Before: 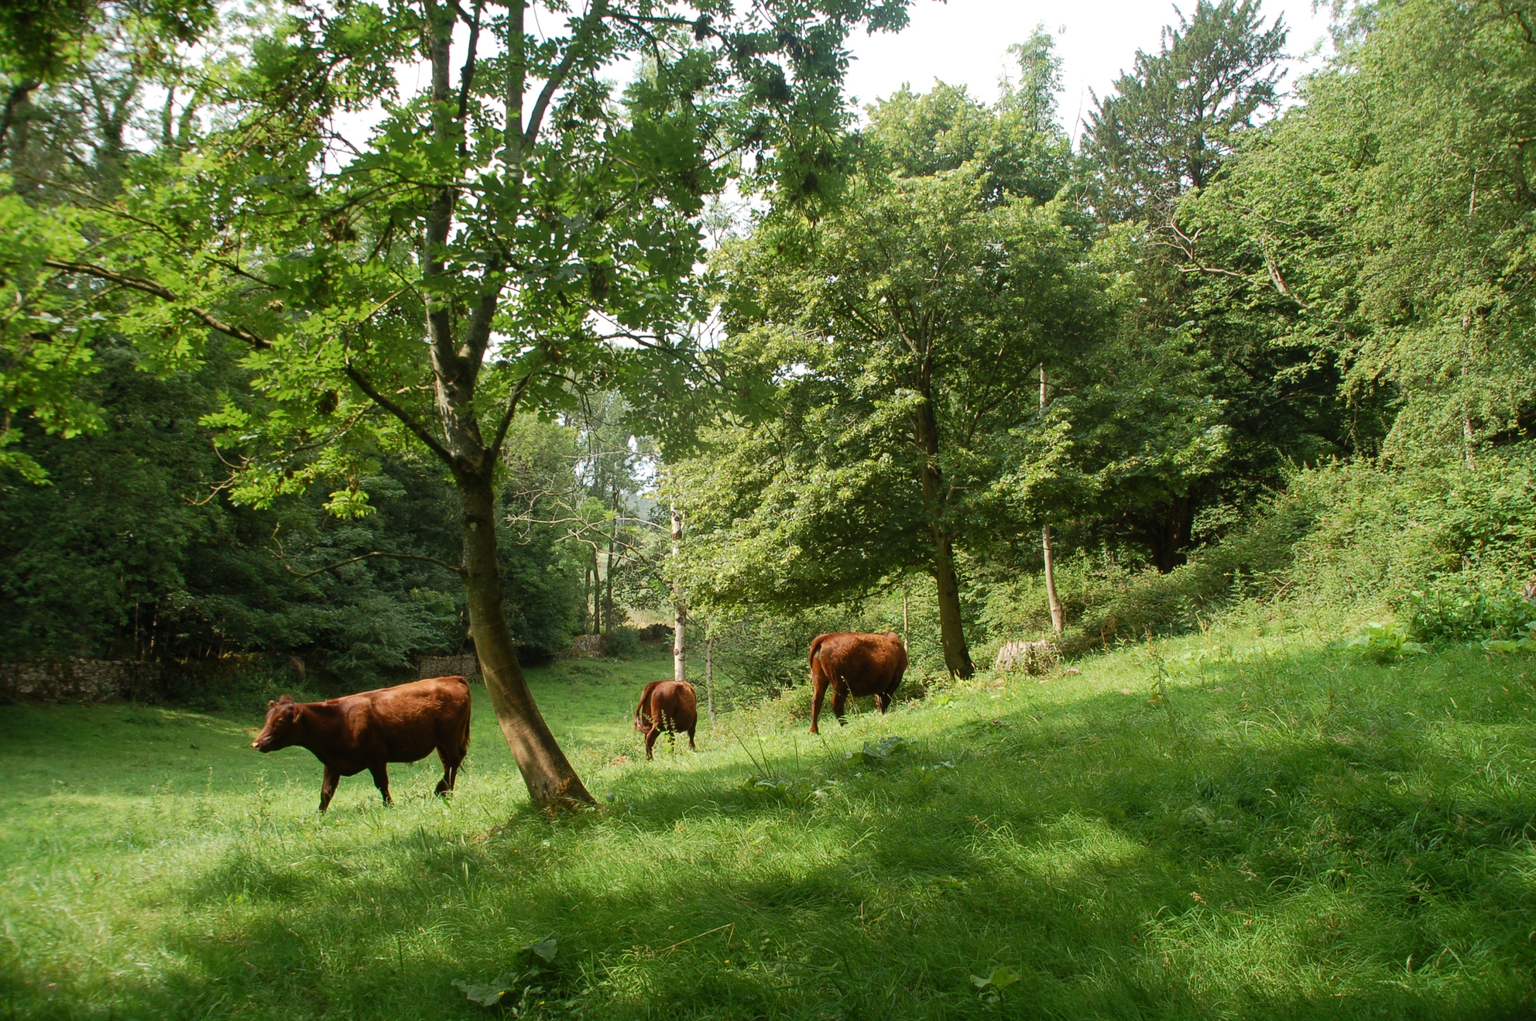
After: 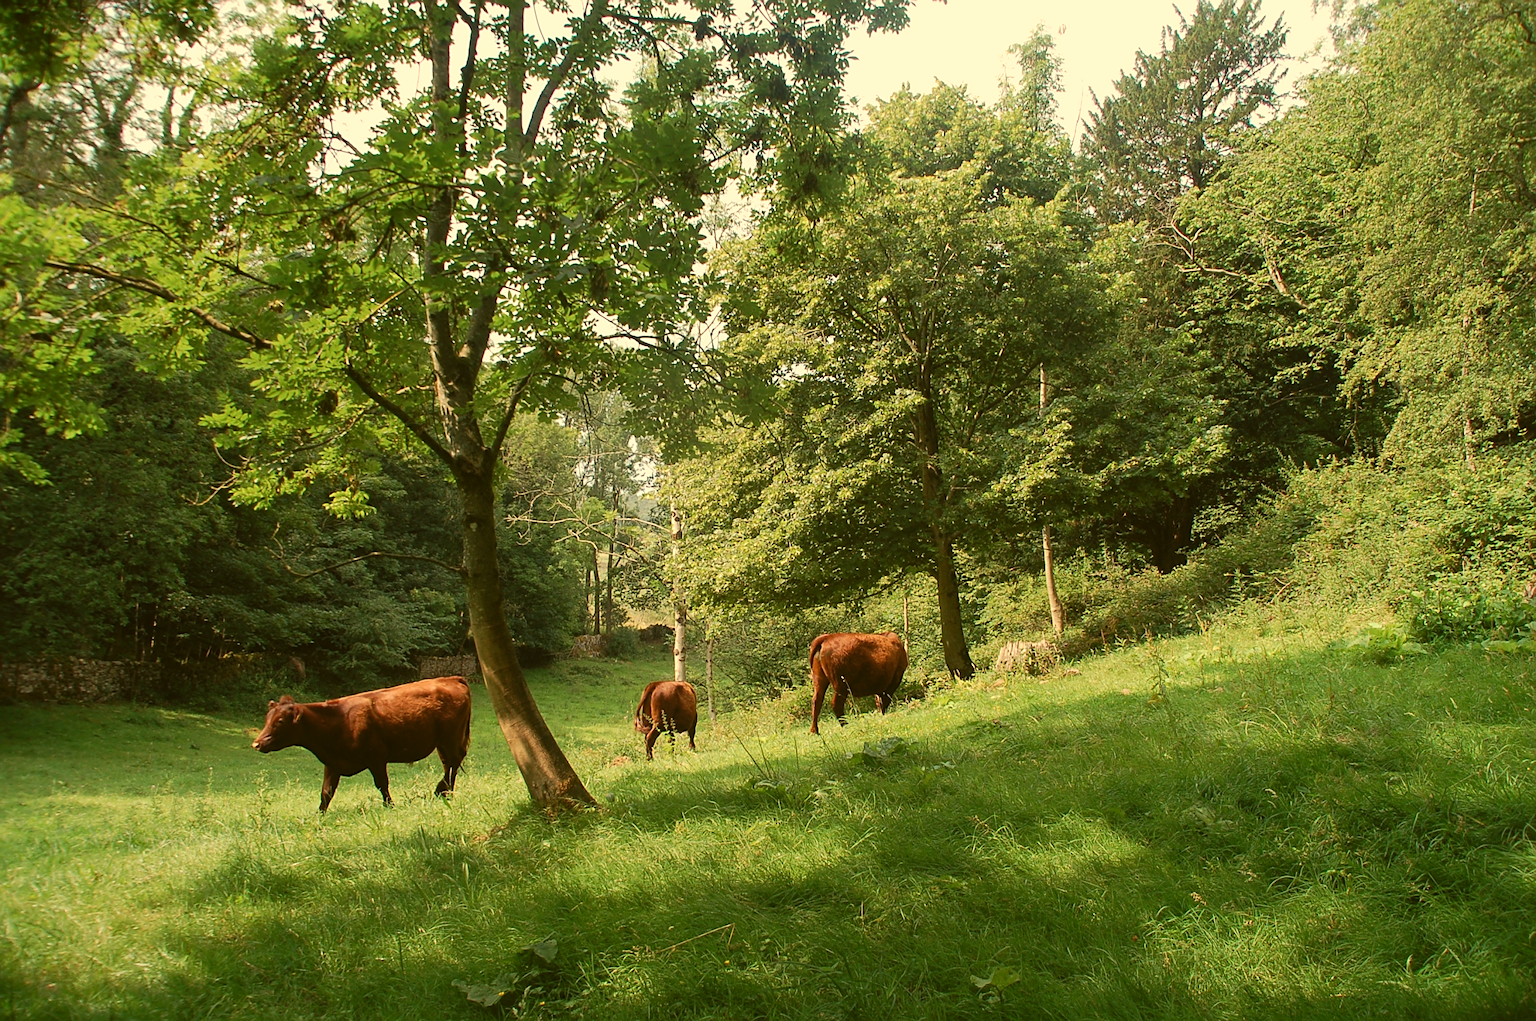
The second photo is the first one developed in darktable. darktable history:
sharpen: on, module defaults
color balance: lift [1.004, 1.002, 1.002, 0.998], gamma [1, 1.007, 1.002, 0.993], gain [1, 0.977, 1.013, 1.023], contrast -3.64%
white balance: red 1.138, green 0.996, blue 0.812
